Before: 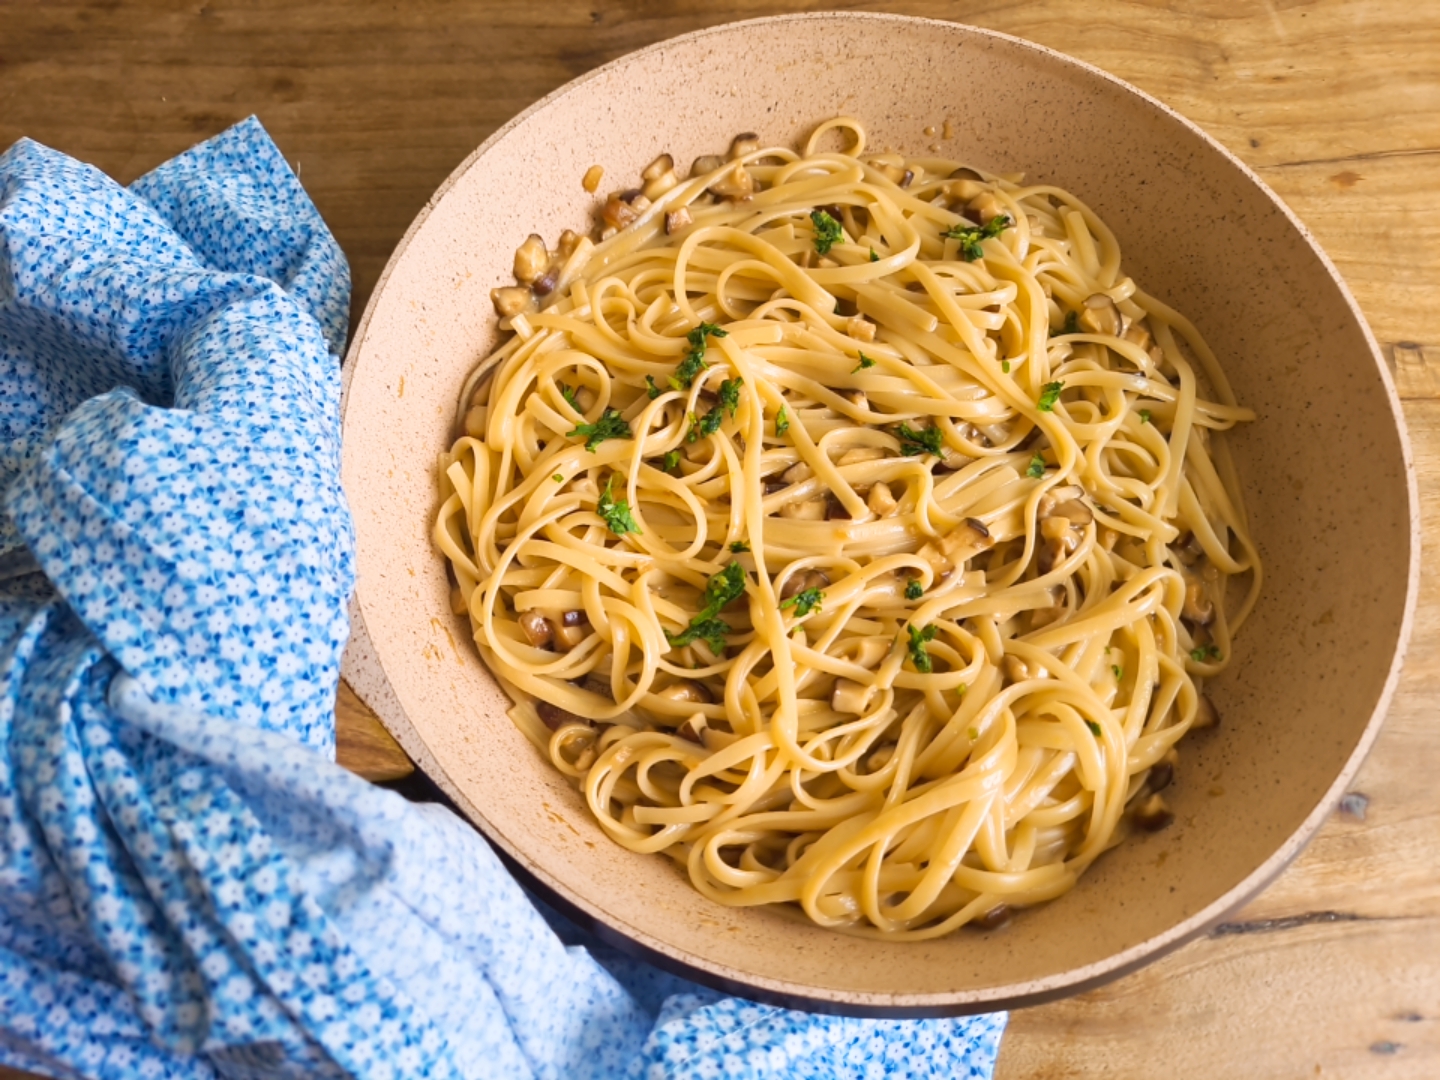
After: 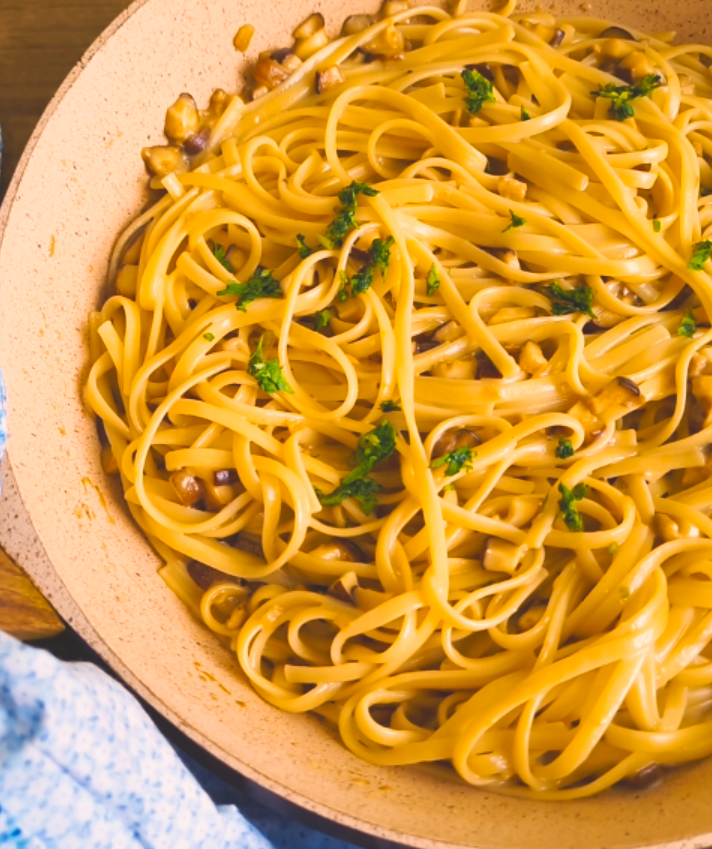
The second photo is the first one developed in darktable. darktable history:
crop and rotate: angle 0.018°, left 24.282%, top 13.125%, right 26.248%, bottom 8.224%
color balance rgb: highlights gain › chroma 3.046%, highlights gain › hue 60.01°, global offset › luminance 1.982%, linear chroma grading › shadows -2.982%, linear chroma grading › highlights -4.1%, perceptual saturation grading › global saturation 25.838%, global vibrance 20%
tone curve: curves: ch0 [(0, 0) (0.003, 0.003) (0.011, 0.011) (0.025, 0.024) (0.044, 0.043) (0.069, 0.068) (0.1, 0.098) (0.136, 0.133) (0.177, 0.174) (0.224, 0.22) (0.277, 0.272) (0.335, 0.329) (0.399, 0.391) (0.468, 0.459) (0.543, 0.545) (0.623, 0.625) (0.709, 0.711) (0.801, 0.802) (0.898, 0.898) (1, 1)], preserve colors none
